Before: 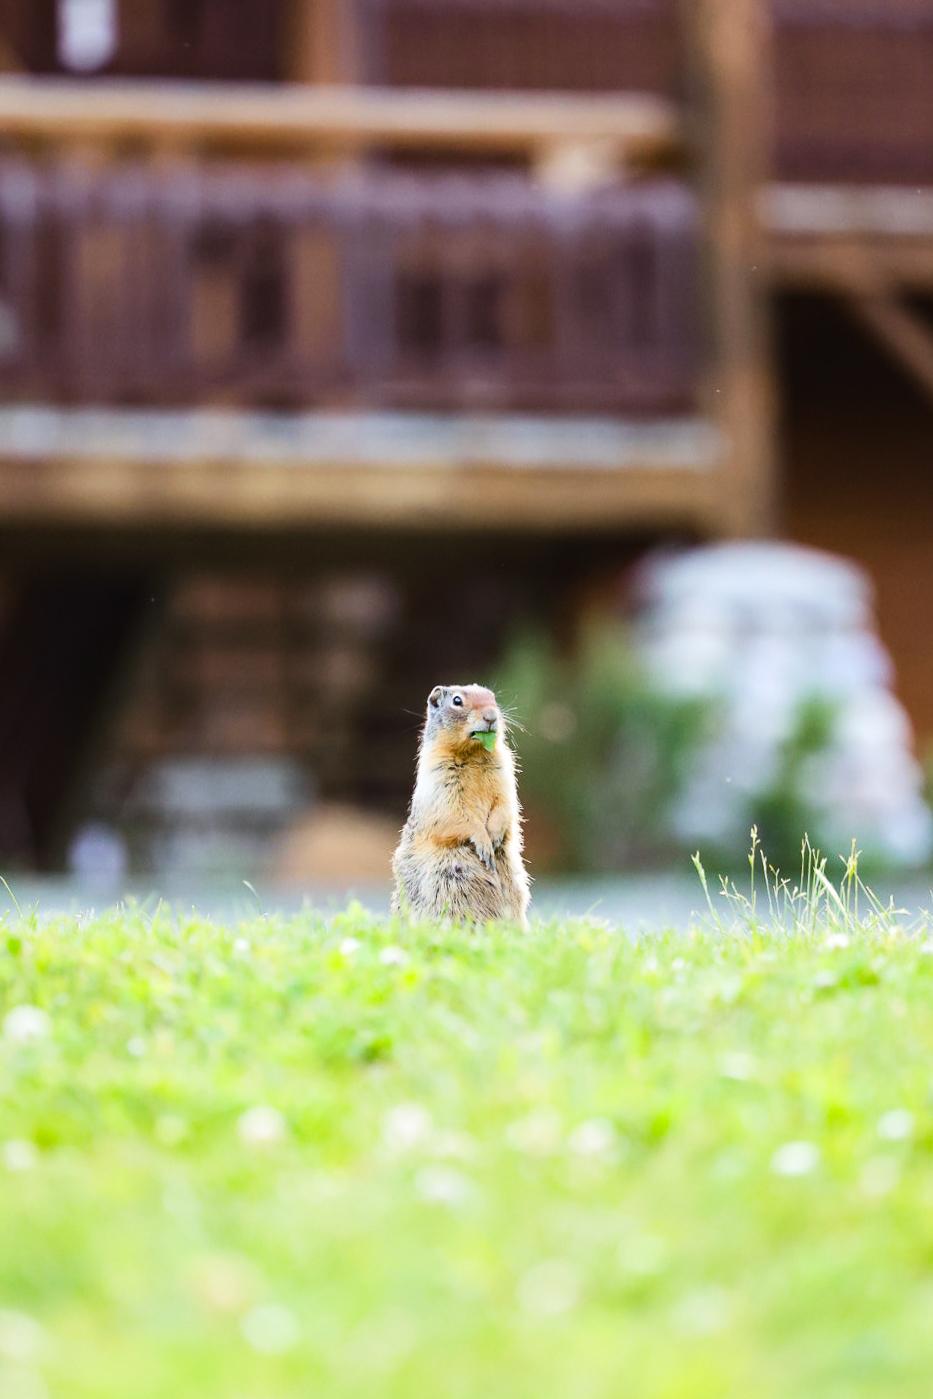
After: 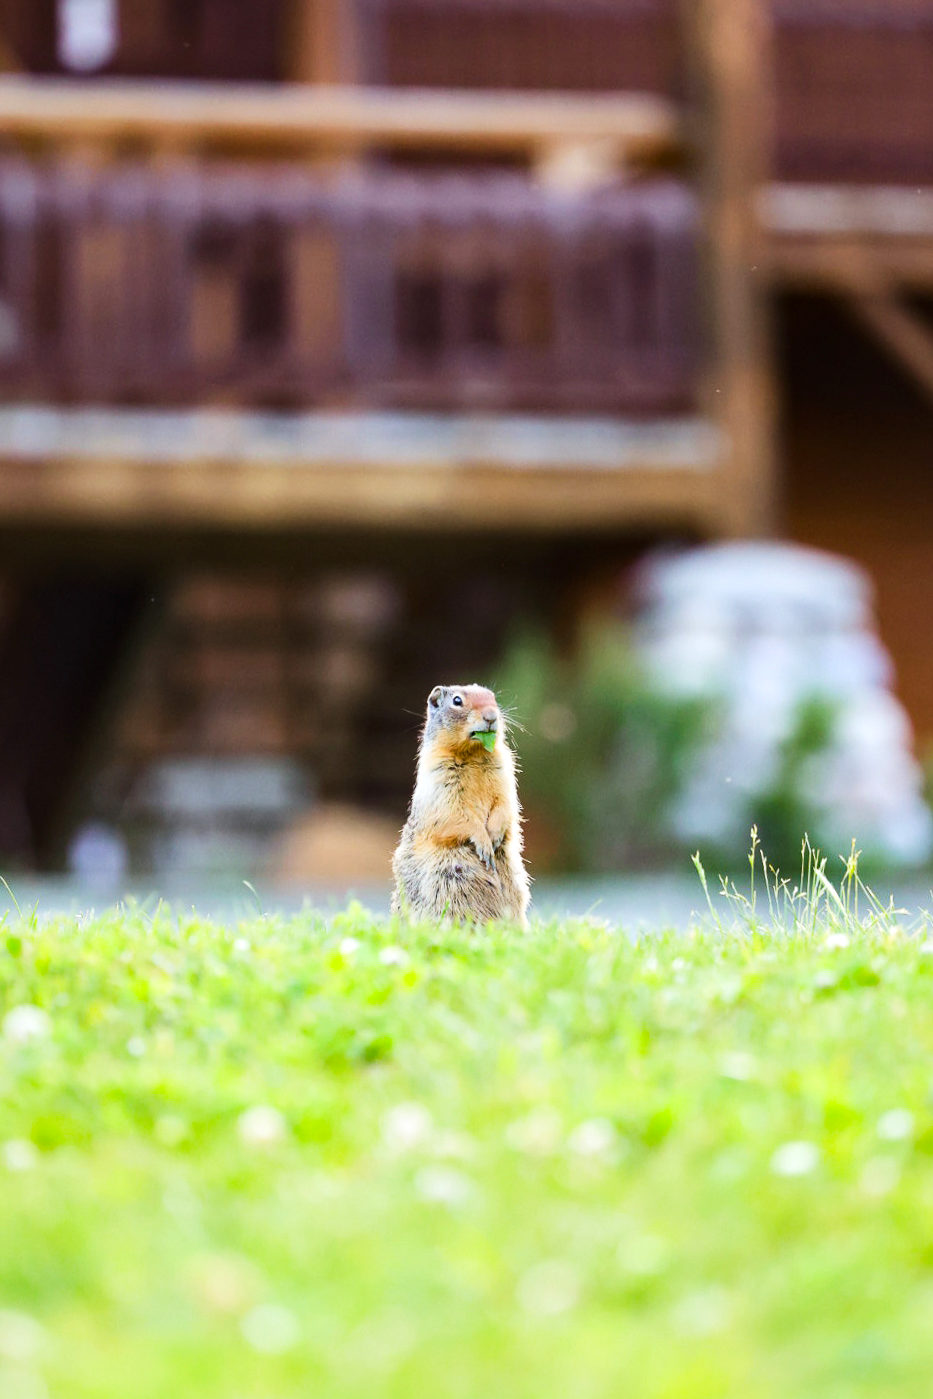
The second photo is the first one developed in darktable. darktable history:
local contrast: mode bilateral grid, contrast 20, coarseness 50, detail 120%, midtone range 0.2
contrast brightness saturation: contrast 0.04, saturation 0.16
